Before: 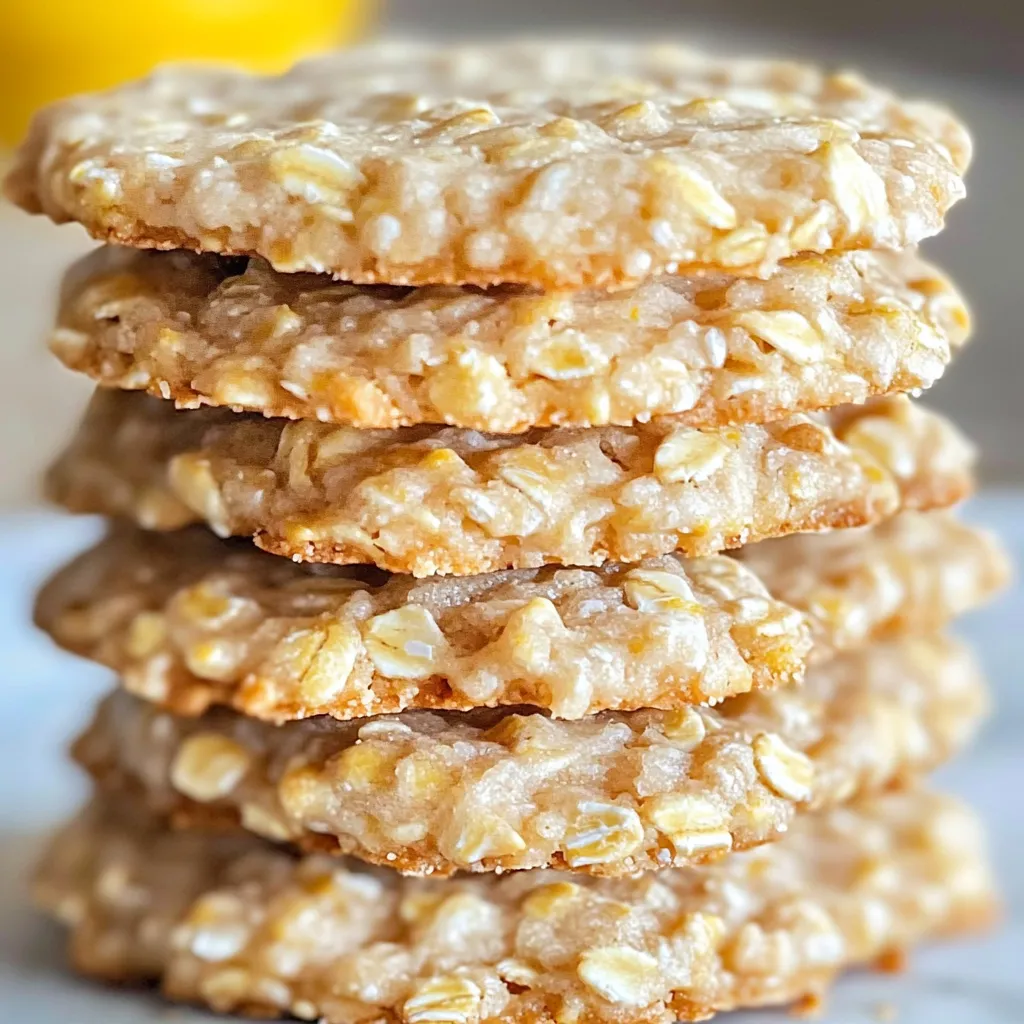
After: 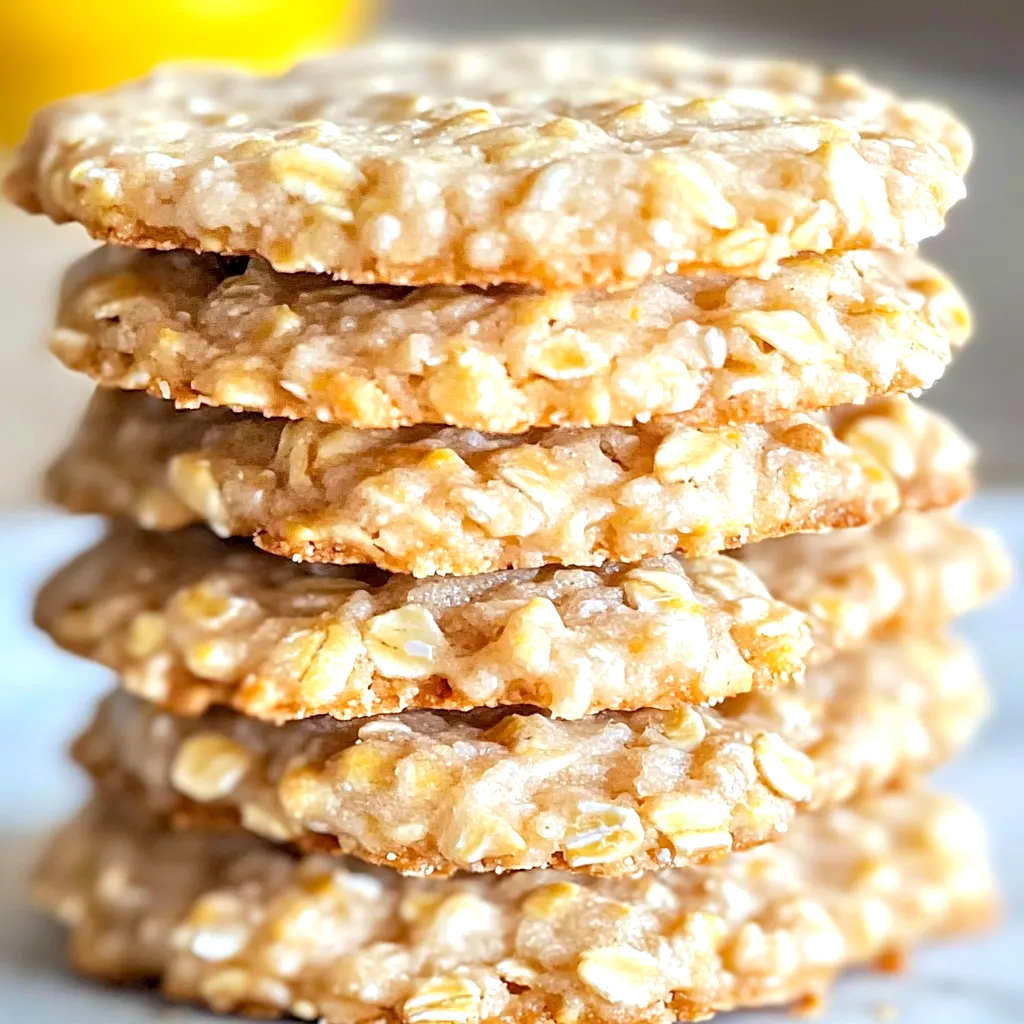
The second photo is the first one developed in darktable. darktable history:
white balance: emerald 1
exposure: black level correction 0.003, exposure 0.383 EV, compensate highlight preservation false
